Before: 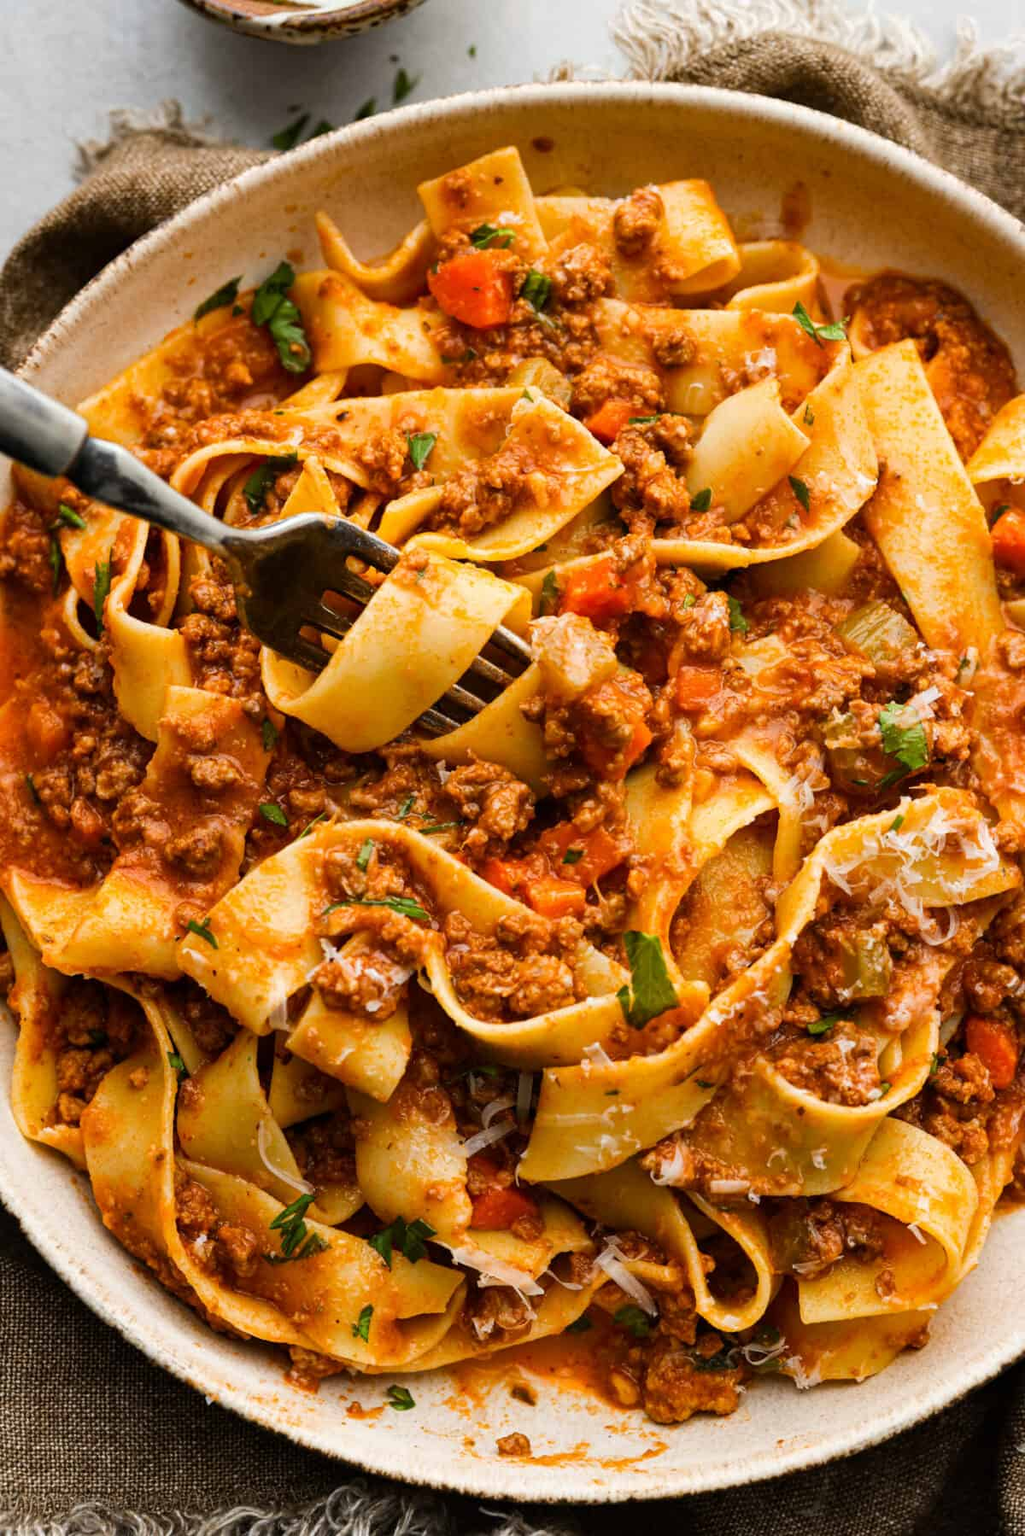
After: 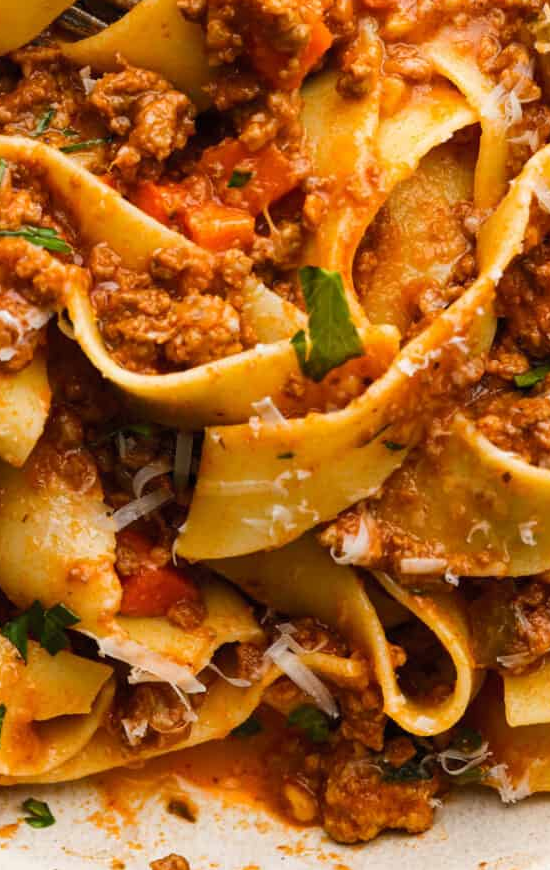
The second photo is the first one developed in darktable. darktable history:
crop: left 35.976%, top 45.819%, right 18.162%, bottom 5.807%
fill light: on, module defaults
